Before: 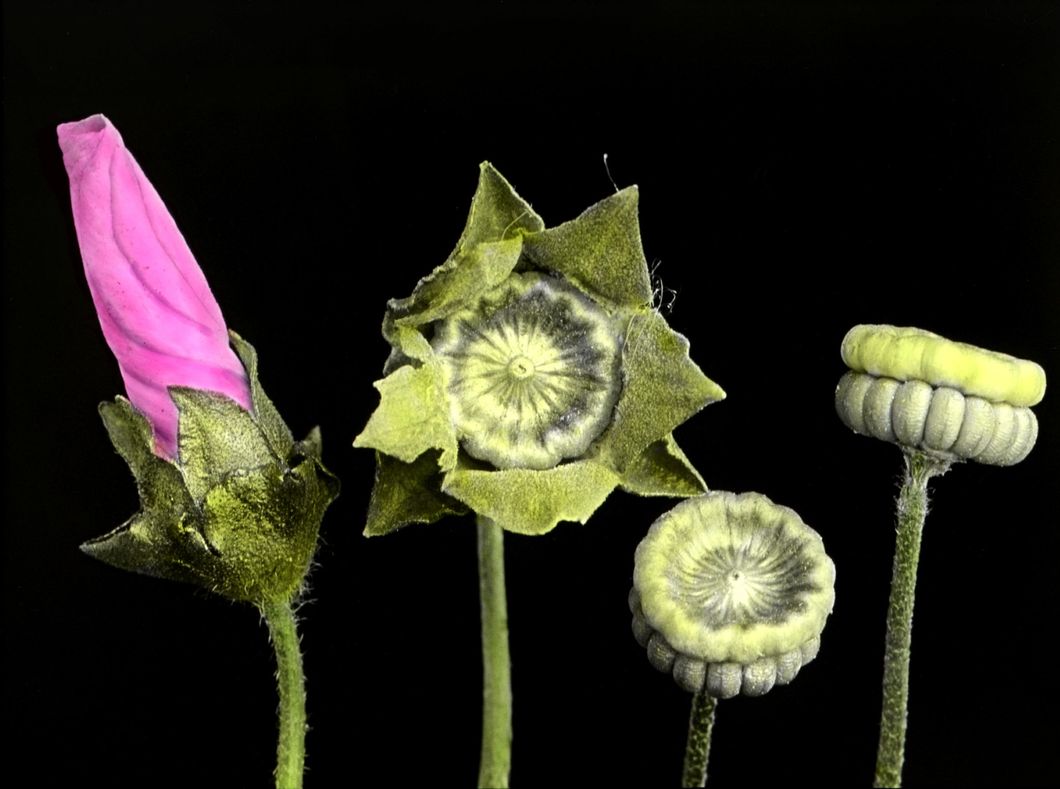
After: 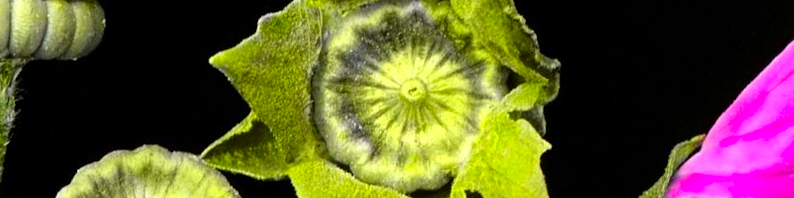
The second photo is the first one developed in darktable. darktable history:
crop and rotate: angle 16.12°, top 30.835%, bottom 35.653%
color correction: saturation 1.8
